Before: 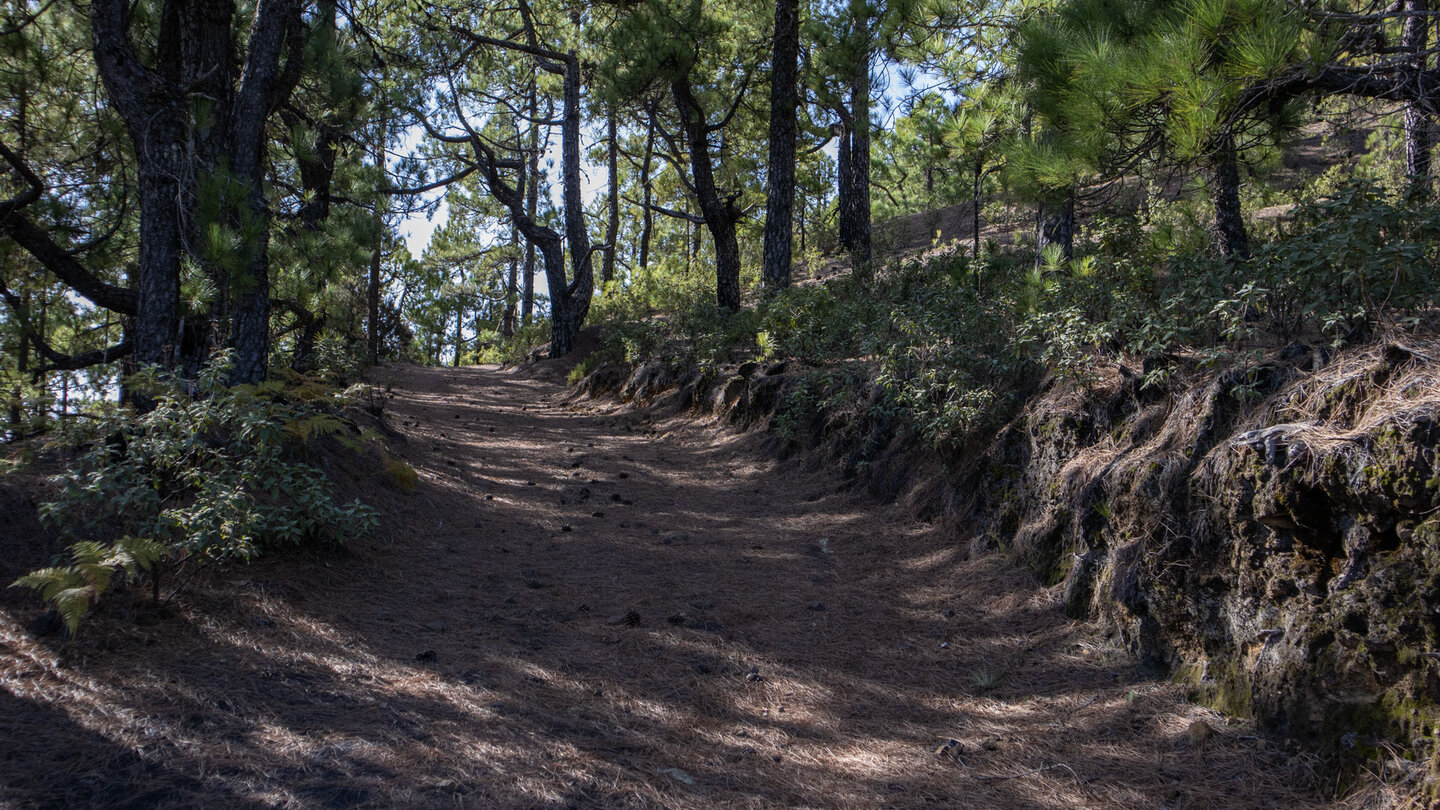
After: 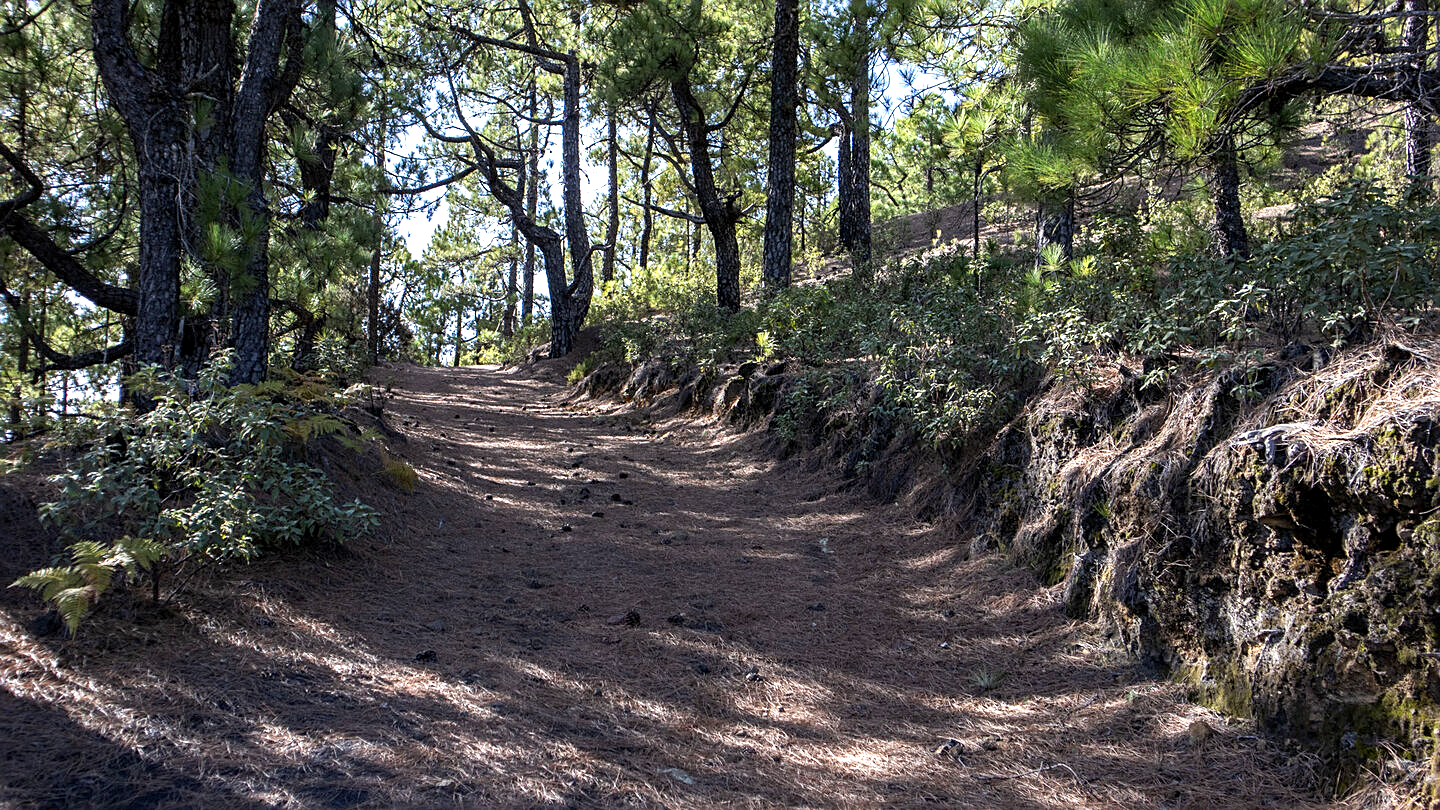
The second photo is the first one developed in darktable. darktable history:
sharpen: on, module defaults
exposure: black level correction 0.002, exposure 1 EV, compensate highlight preservation false
tone curve: curves: ch0 [(0, 0) (0.003, 0.003) (0.011, 0.011) (0.025, 0.024) (0.044, 0.042) (0.069, 0.066) (0.1, 0.095) (0.136, 0.129) (0.177, 0.169) (0.224, 0.214) (0.277, 0.264) (0.335, 0.319) (0.399, 0.38) (0.468, 0.446) (0.543, 0.558) (0.623, 0.636) (0.709, 0.719) (0.801, 0.807) (0.898, 0.901) (1, 1)], preserve colors none
